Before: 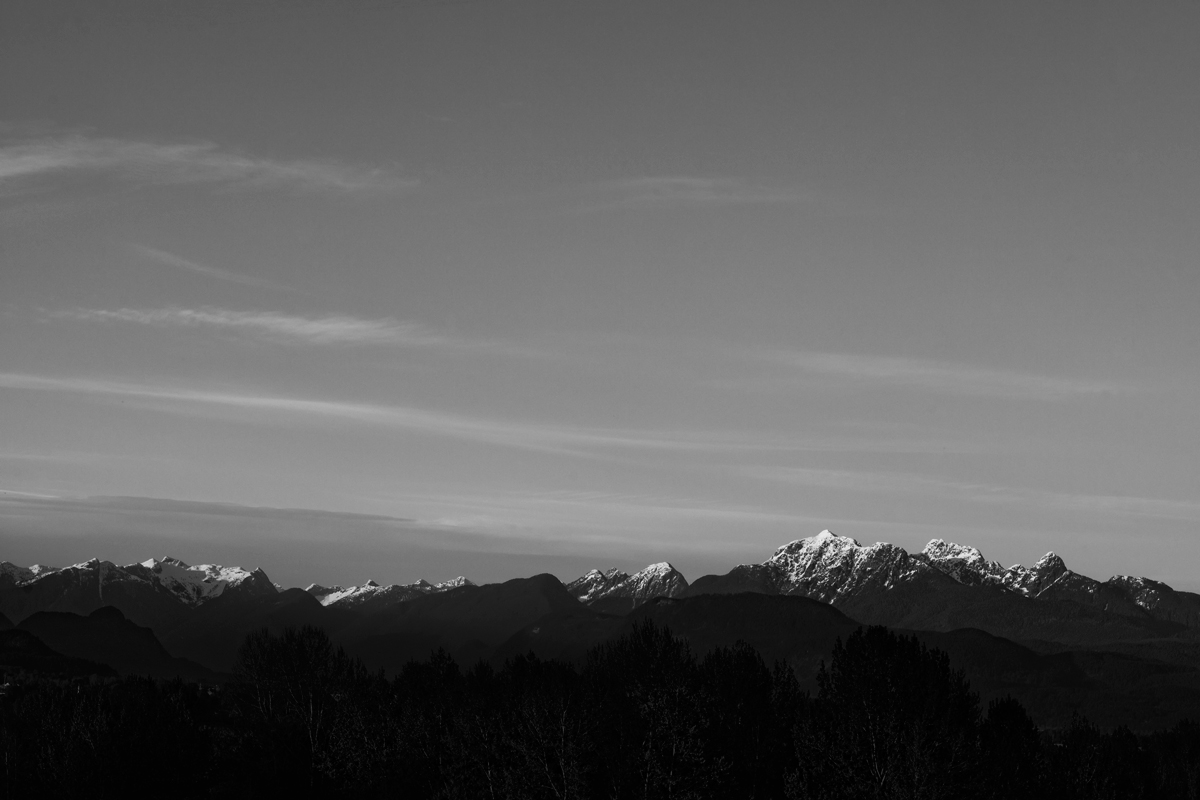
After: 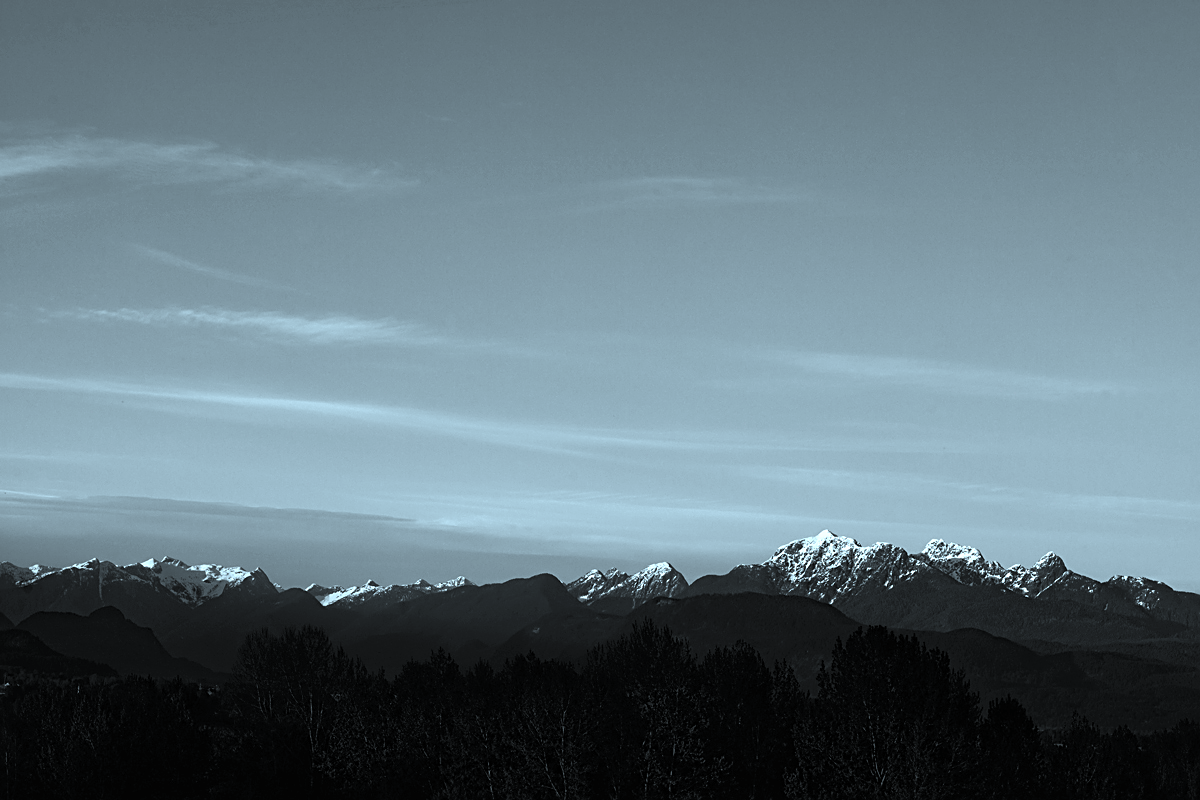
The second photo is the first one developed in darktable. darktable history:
exposure: exposure 0.566 EV, compensate highlight preservation false
color balance rgb: linear chroma grading › global chroma 8.12%, perceptual saturation grading › global saturation 9.07%, perceptual saturation grading › highlights -13.84%, perceptual saturation grading › mid-tones 14.88%, perceptual saturation grading › shadows 22.8%, perceptual brilliance grading › highlights 2.61%, global vibrance 12.07%
sharpen: on, module defaults
color correction: highlights a* -11.71, highlights b* -15.58
